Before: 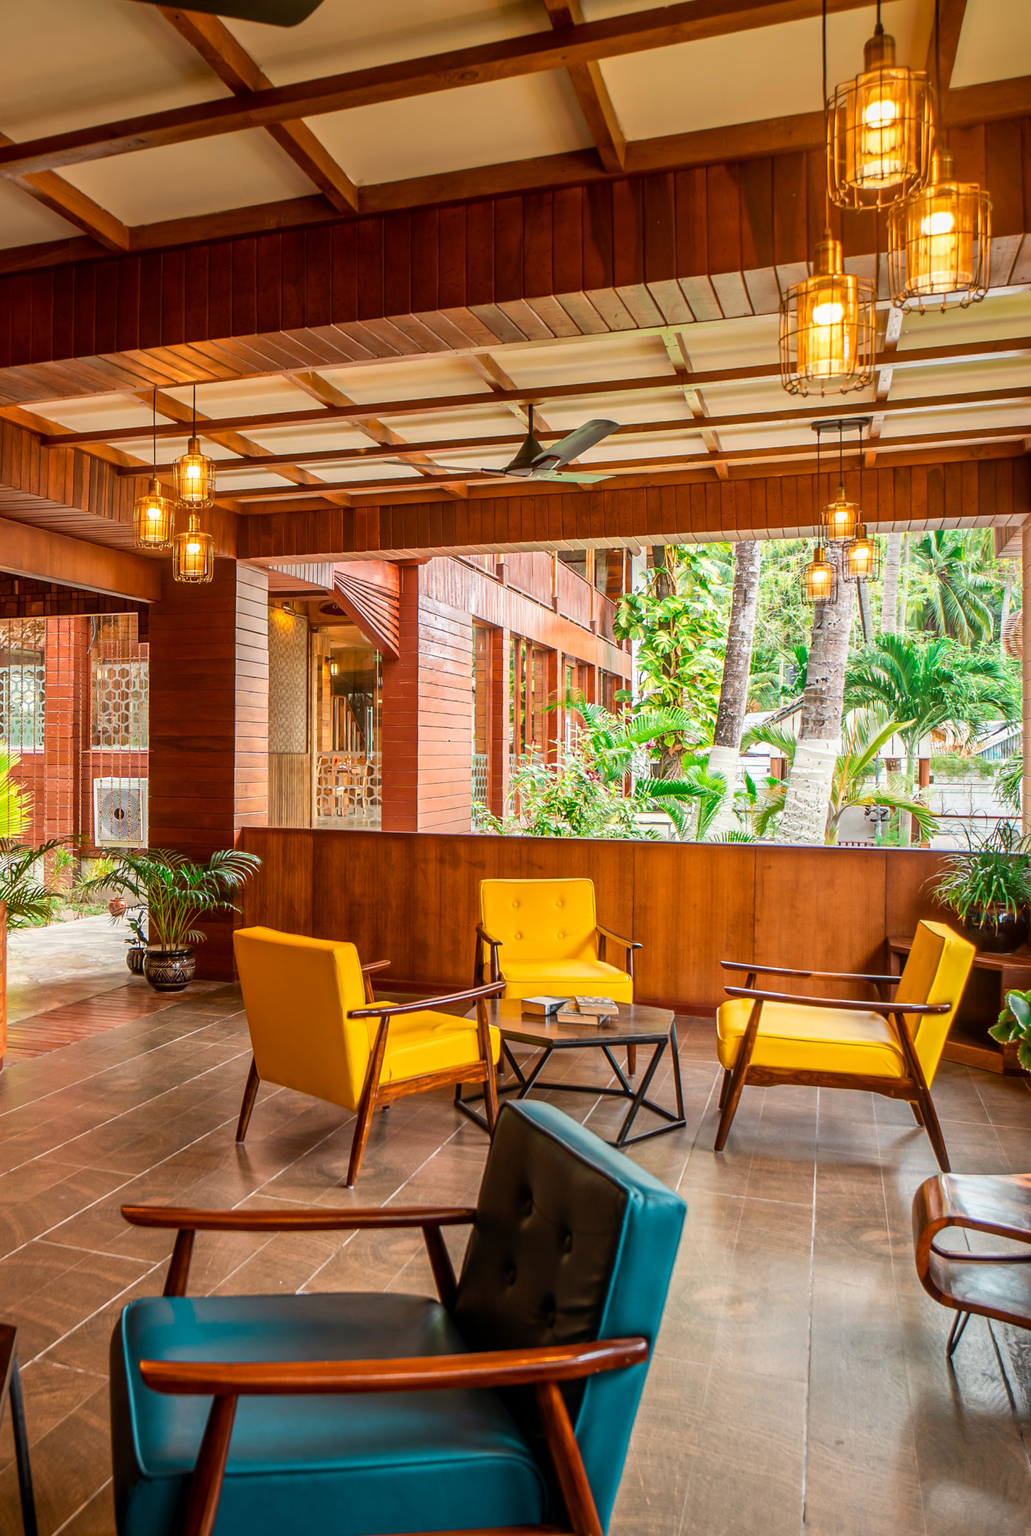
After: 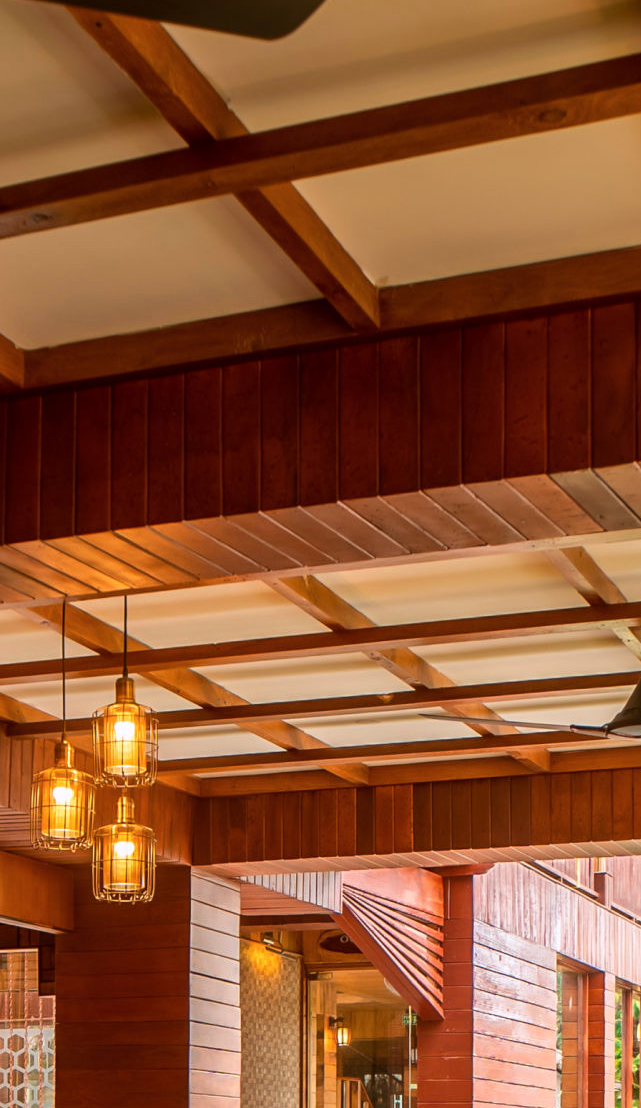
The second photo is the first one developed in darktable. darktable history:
color calibration: illuminant custom, x 0.348, y 0.365, temperature 4932.27 K
crop and rotate: left 11.008%, top 0.098%, right 48.916%, bottom 53.425%
